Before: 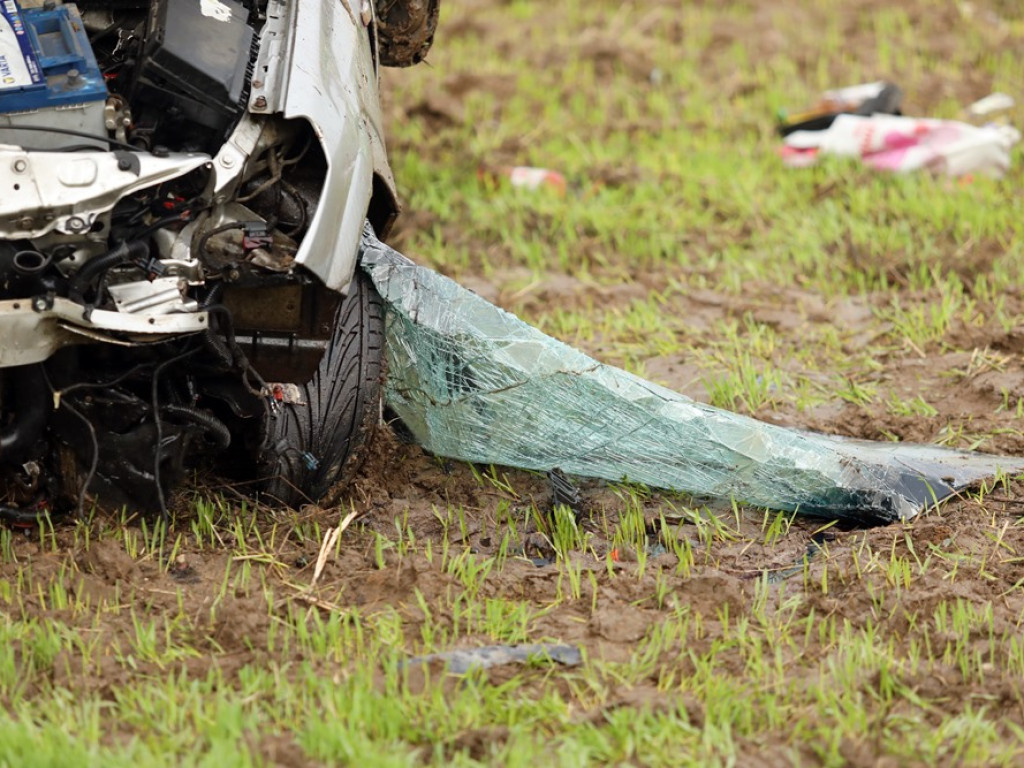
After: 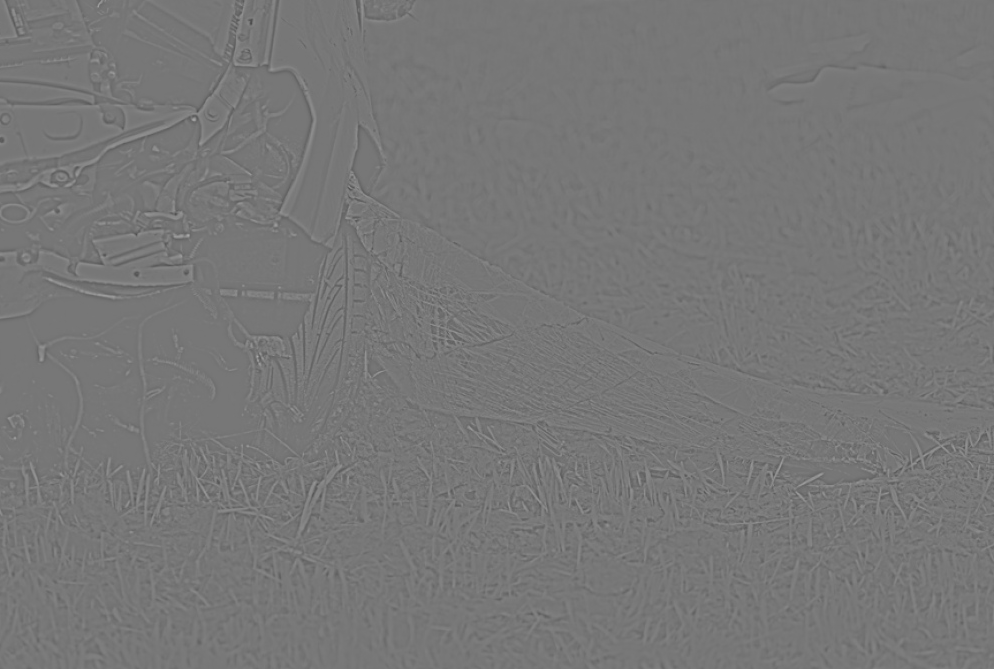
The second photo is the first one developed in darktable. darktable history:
crop: left 1.507%, top 6.147%, right 1.379%, bottom 6.637%
highpass: sharpness 5.84%, contrast boost 8.44%
